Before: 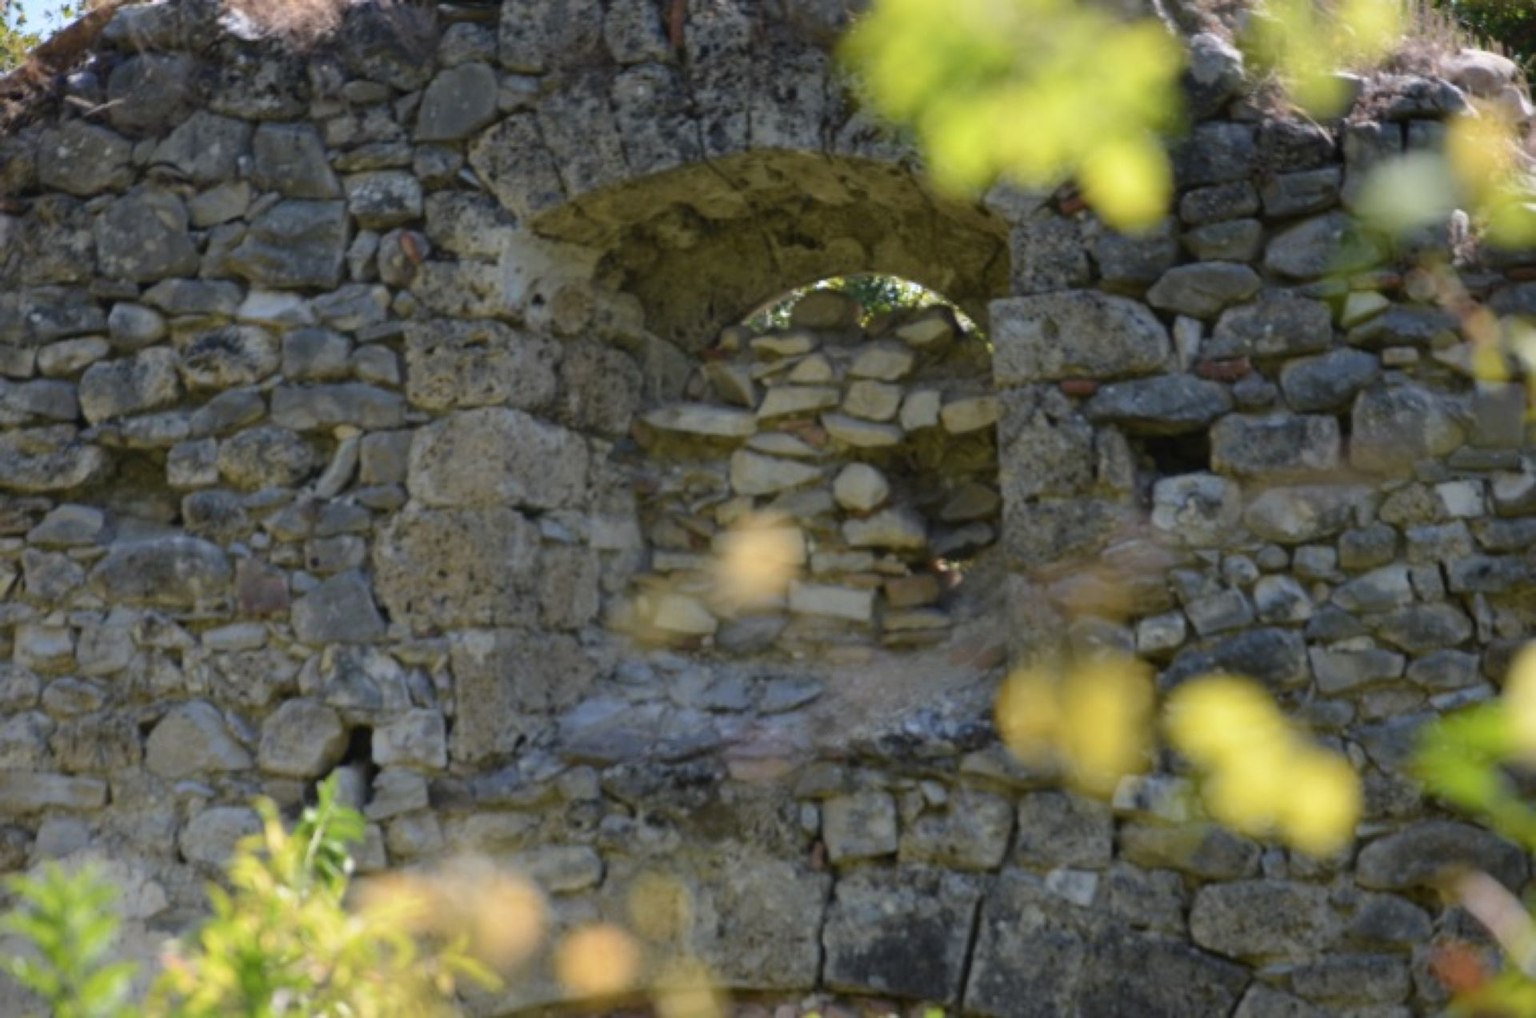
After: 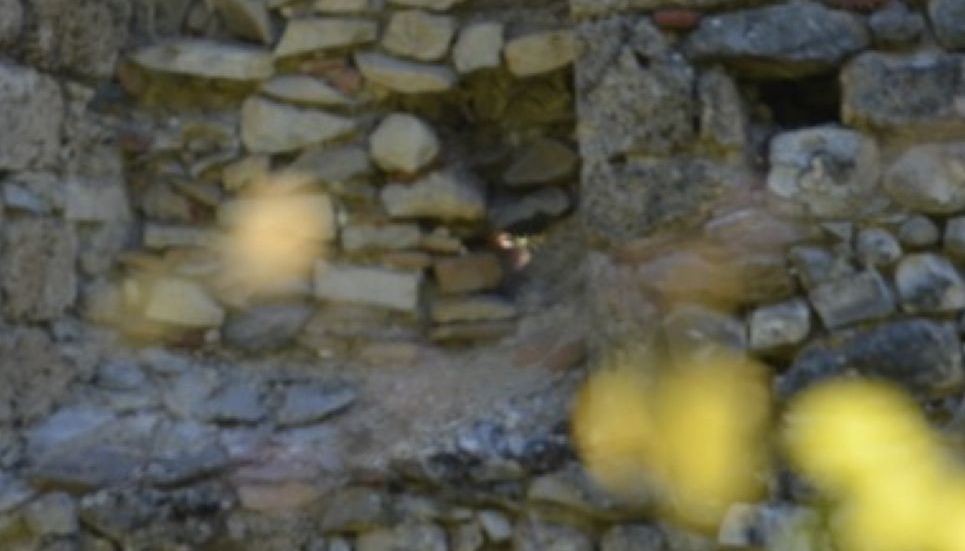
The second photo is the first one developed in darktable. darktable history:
levels: levels [0, 0.498, 0.996]
crop: left 35.03%, top 36.625%, right 14.663%, bottom 20.057%
